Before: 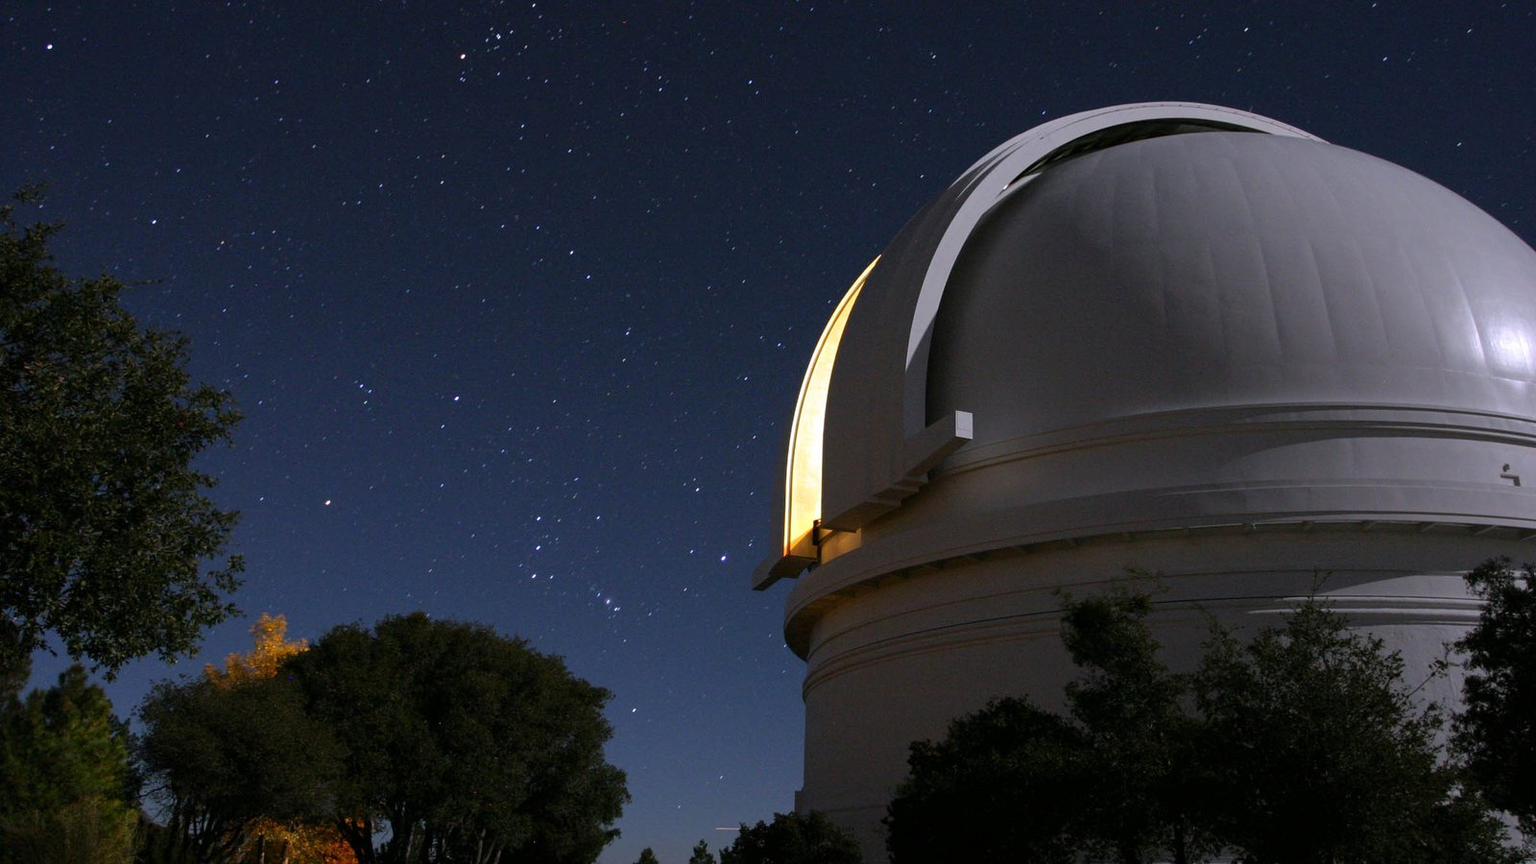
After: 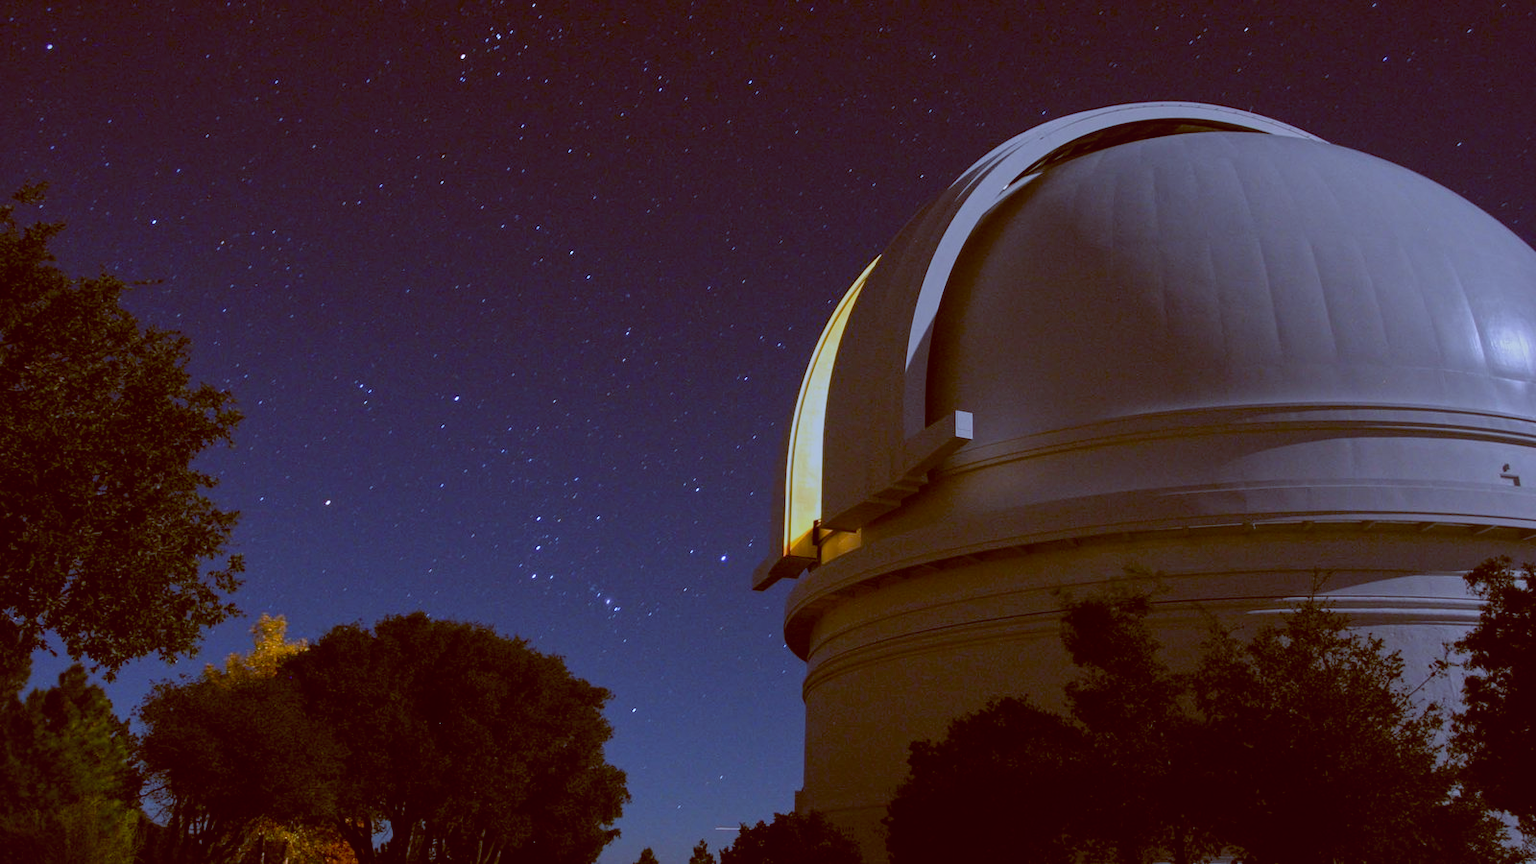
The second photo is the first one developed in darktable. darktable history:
white balance: red 0.924, blue 1.095
local contrast: highlights 100%, shadows 100%, detail 120%, midtone range 0.2
color balance rgb: shadows lift › chroma 2%, shadows lift › hue 50°, power › hue 60°, highlights gain › chroma 1%, highlights gain › hue 60°, global offset › luminance 0.25%, global vibrance 30%
color balance: lift [1, 1.015, 1.004, 0.985], gamma [1, 0.958, 0.971, 1.042], gain [1, 0.956, 0.977, 1.044]
tone equalizer: -8 EV -0.002 EV, -7 EV 0.005 EV, -6 EV -0.008 EV, -5 EV 0.007 EV, -4 EV -0.042 EV, -3 EV -0.233 EV, -2 EV -0.662 EV, -1 EV -0.983 EV, +0 EV -0.969 EV, smoothing diameter 2%, edges refinement/feathering 20, mask exposure compensation -1.57 EV, filter diffusion 5
